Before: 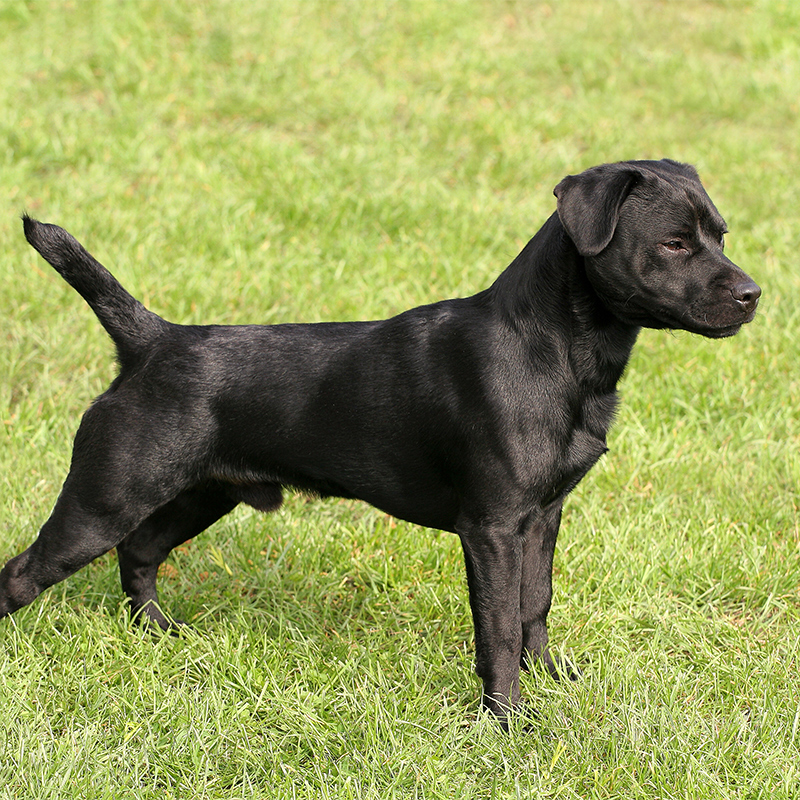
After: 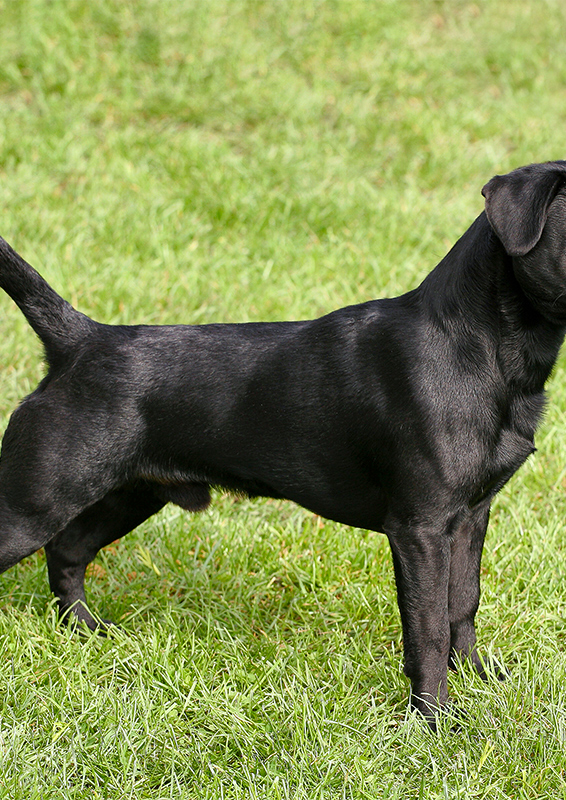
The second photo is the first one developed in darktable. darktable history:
crop and rotate: left 9.061%, right 20.142%
shadows and highlights: low approximation 0.01, soften with gaussian
color balance rgb: perceptual saturation grading › global saturation 20%, perceptual saturation grading › highlights -25%, perceptual saturation grading › shadows 25%
white balance: red 0.967, blue 1.049
